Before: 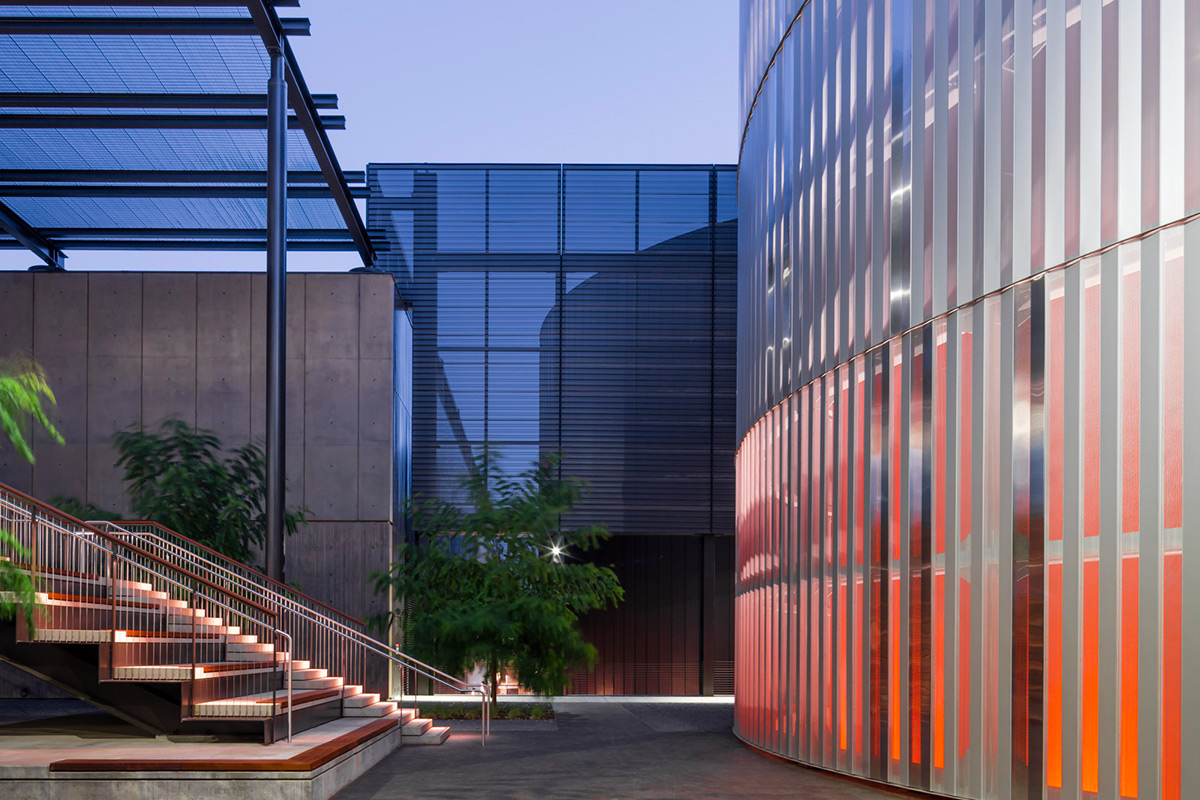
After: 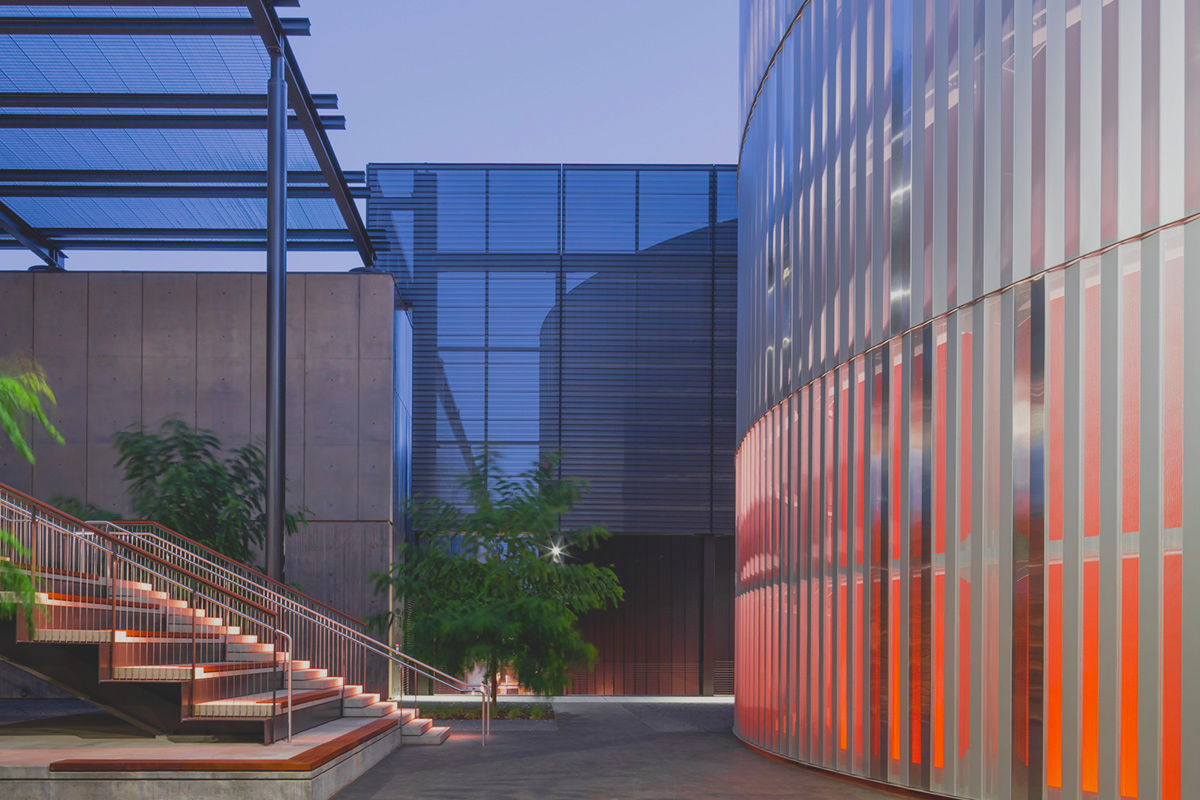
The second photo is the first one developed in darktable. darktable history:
base curve: curves: ch0 [(0, 0) (0.989, 0.992)], preserve colors none
contrast brightness saturation: contrast -0.28
